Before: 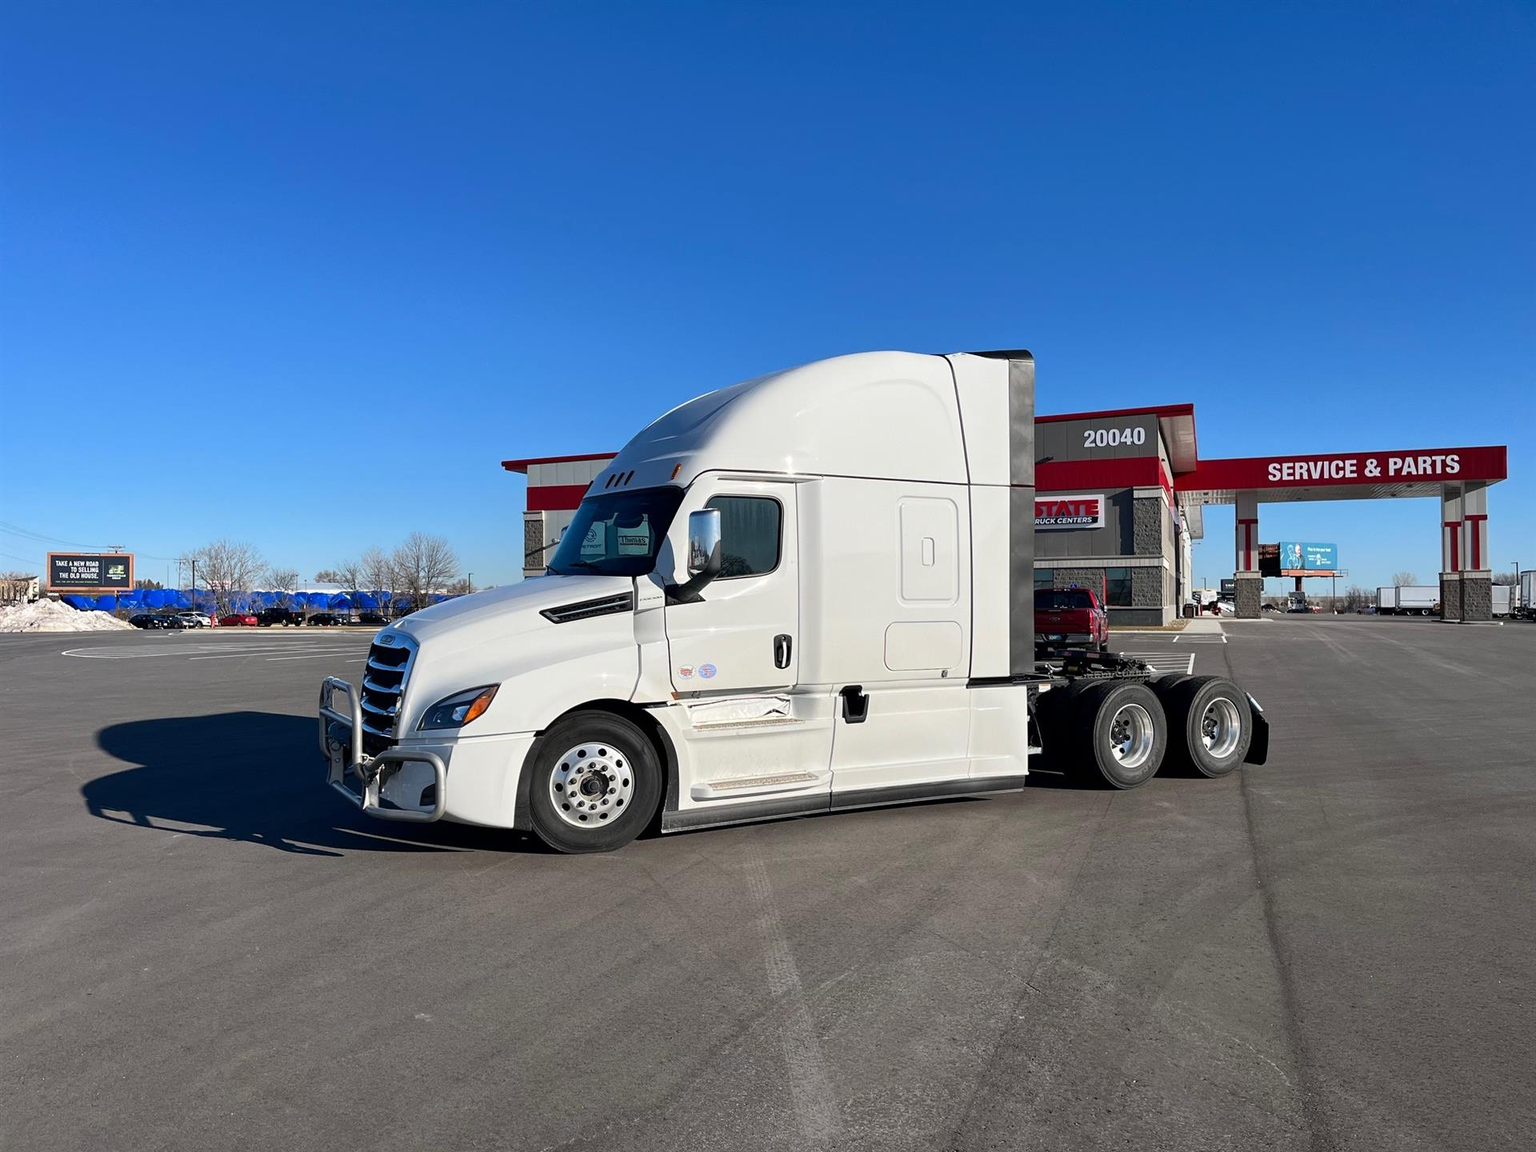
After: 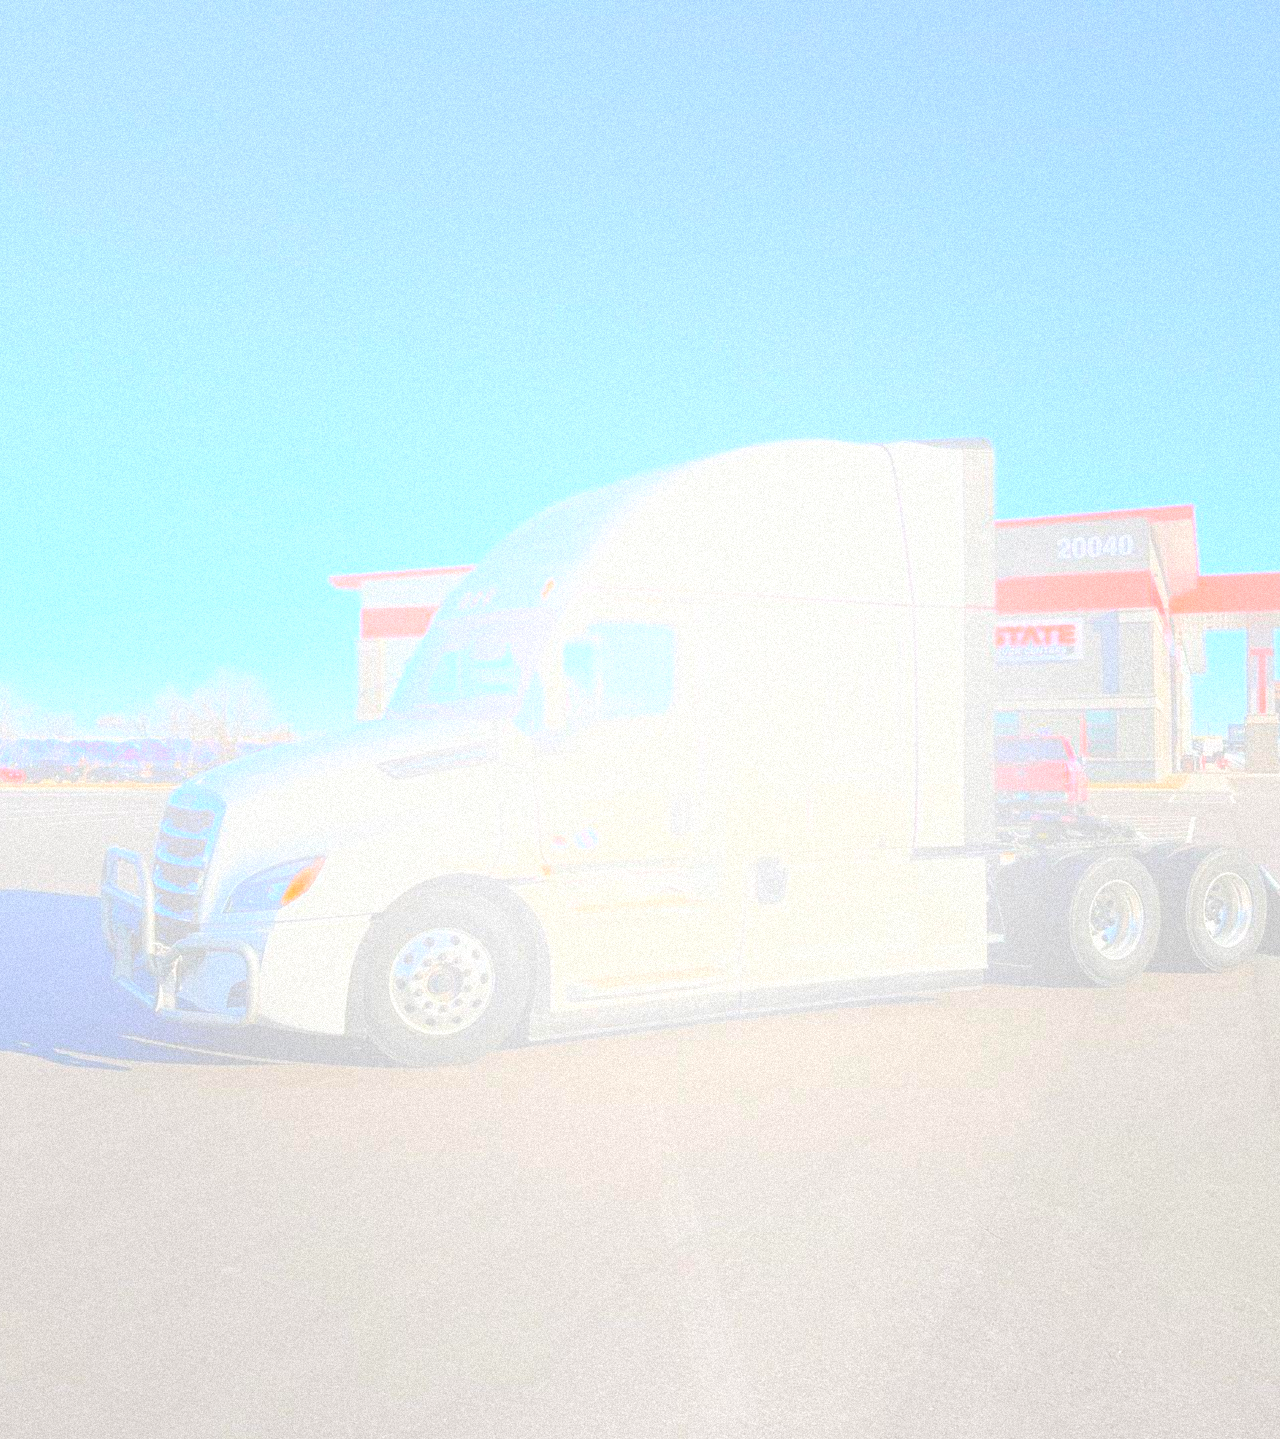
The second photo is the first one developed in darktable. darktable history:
local contrast: detail 110%
grain: mid-tones bias 0%
crop and rotate: left 15.546%, right 17.787%
bloom: size 70%, threshold 25%, strength 70%
exposure: black level correction 0, exposure 0.2 EV, compensate exposure bias true, compensate highlight preservation false
